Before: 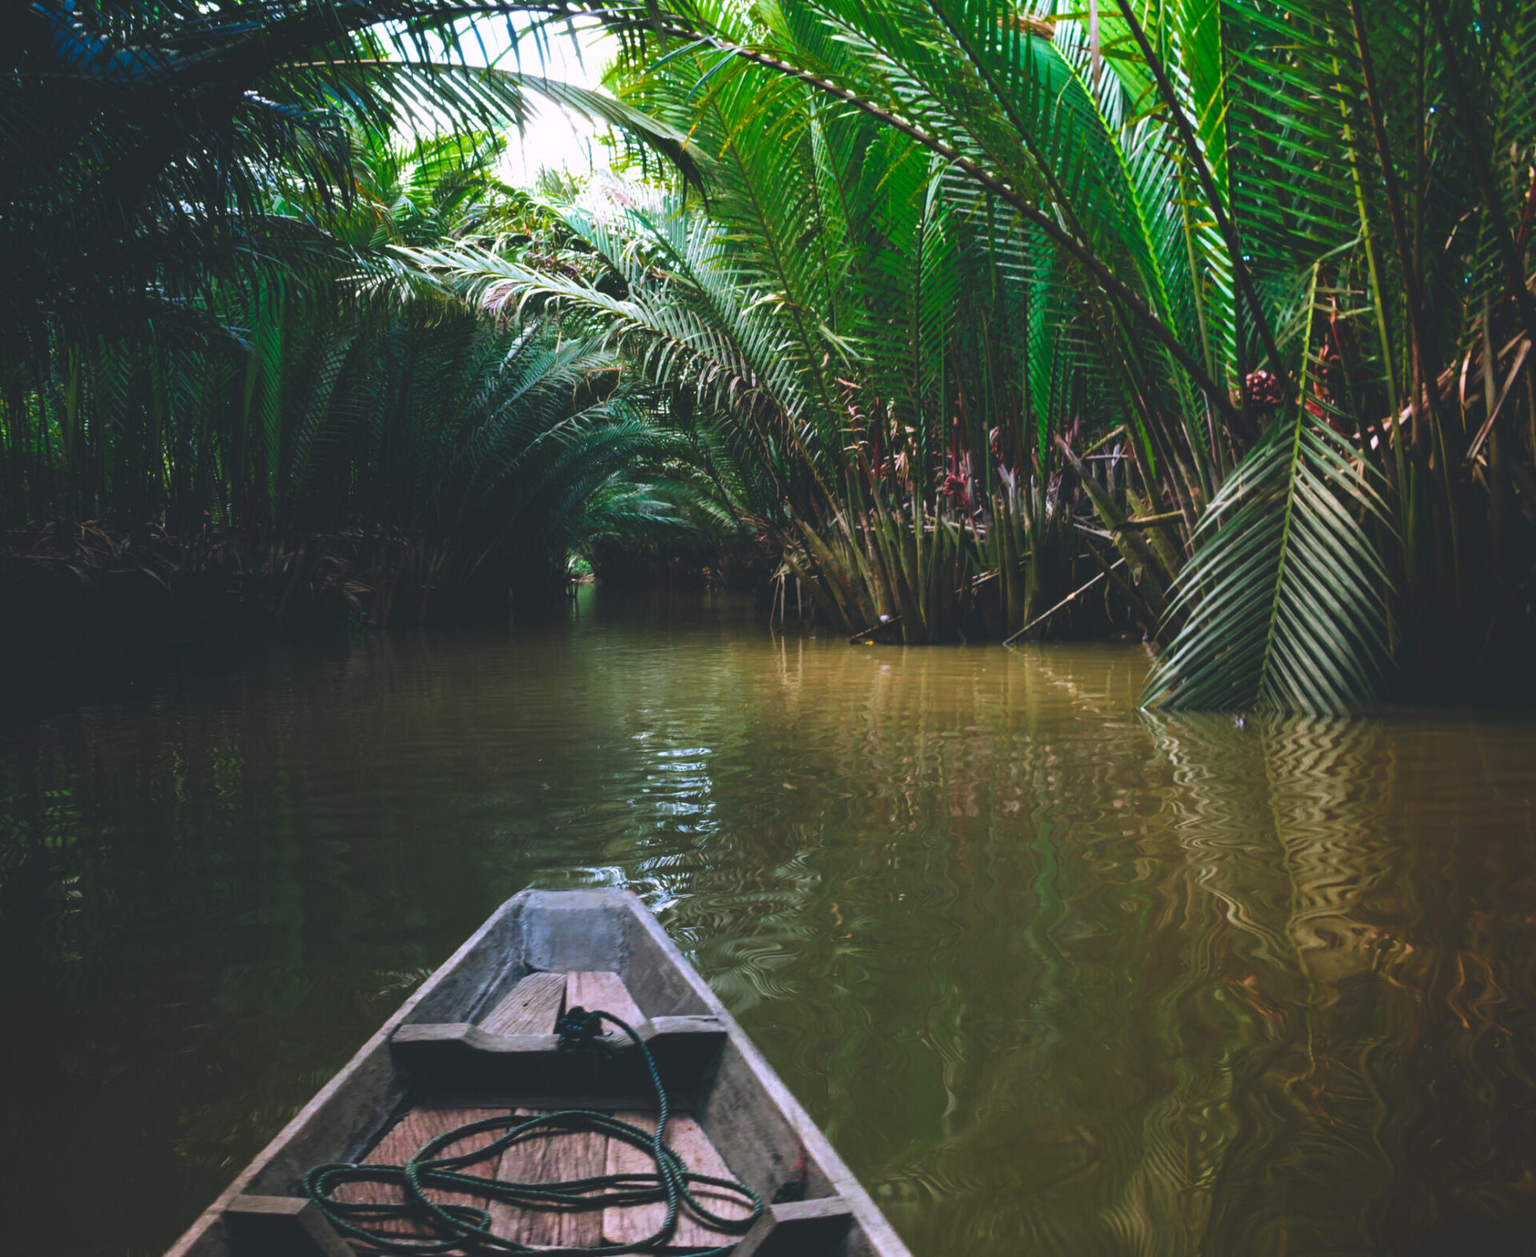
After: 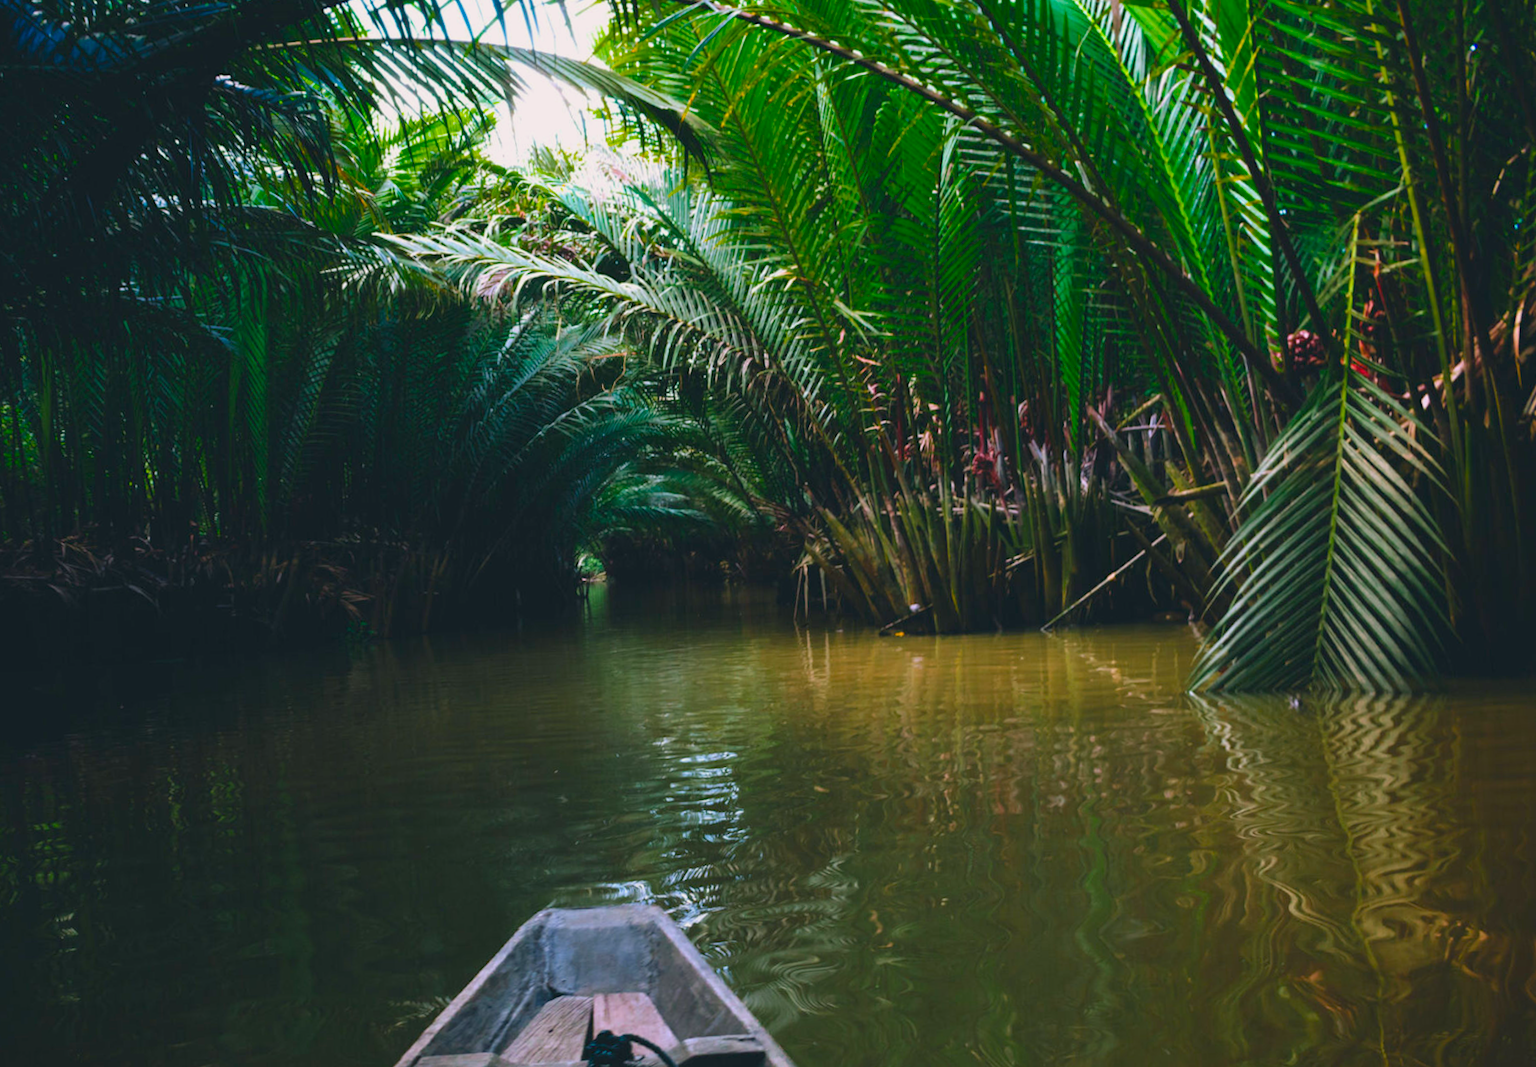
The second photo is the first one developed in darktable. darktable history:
exposure: black level correction 0.001, exposure -0.2 EV, compensate highlight preservation false
white balance: emerald 1
color balance rgb: shadows lift › chroma 2%, shadows lift › hue 217.2°, power › hue 60°, highlights gain › chroma 1%, highlights gain › hue 69.6°, global offset › luminance -0.5%, perceptual saturation grading › global saturation 15%, global vibrance 15%
rotate and perspective: rotation -2°, crop left 0.022, crop right 0.978, crop top 0.049, crop bottom 0.951
crop and rotate: angle 0.2°, left 0.275%, right 3.127%, bottom 14.18%
